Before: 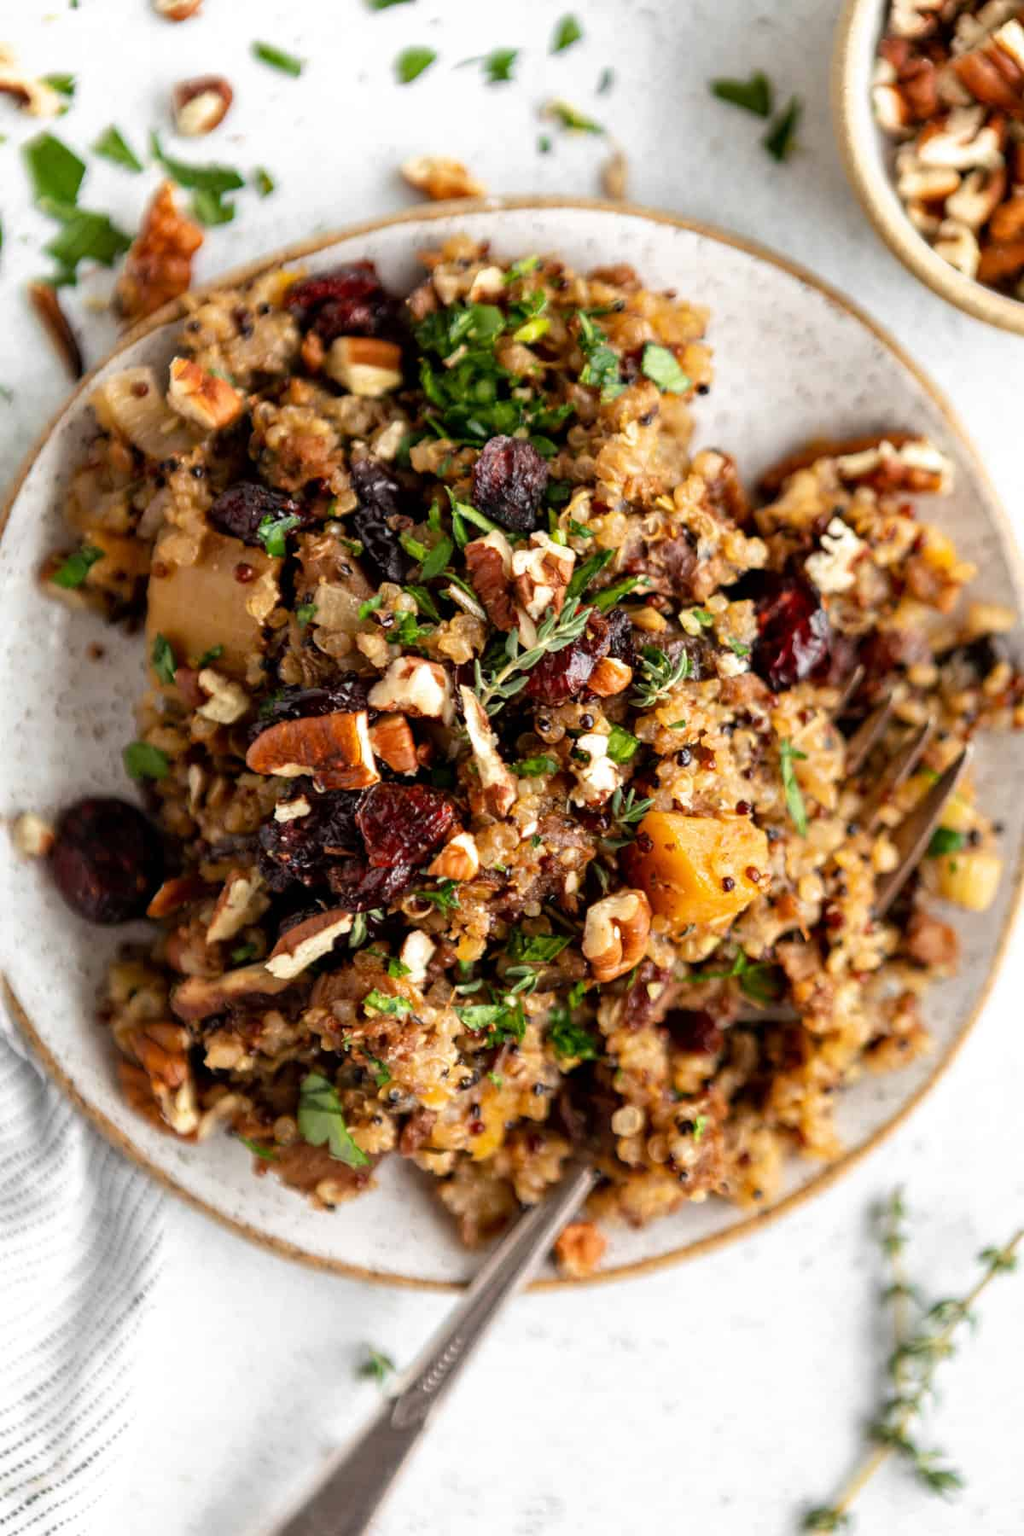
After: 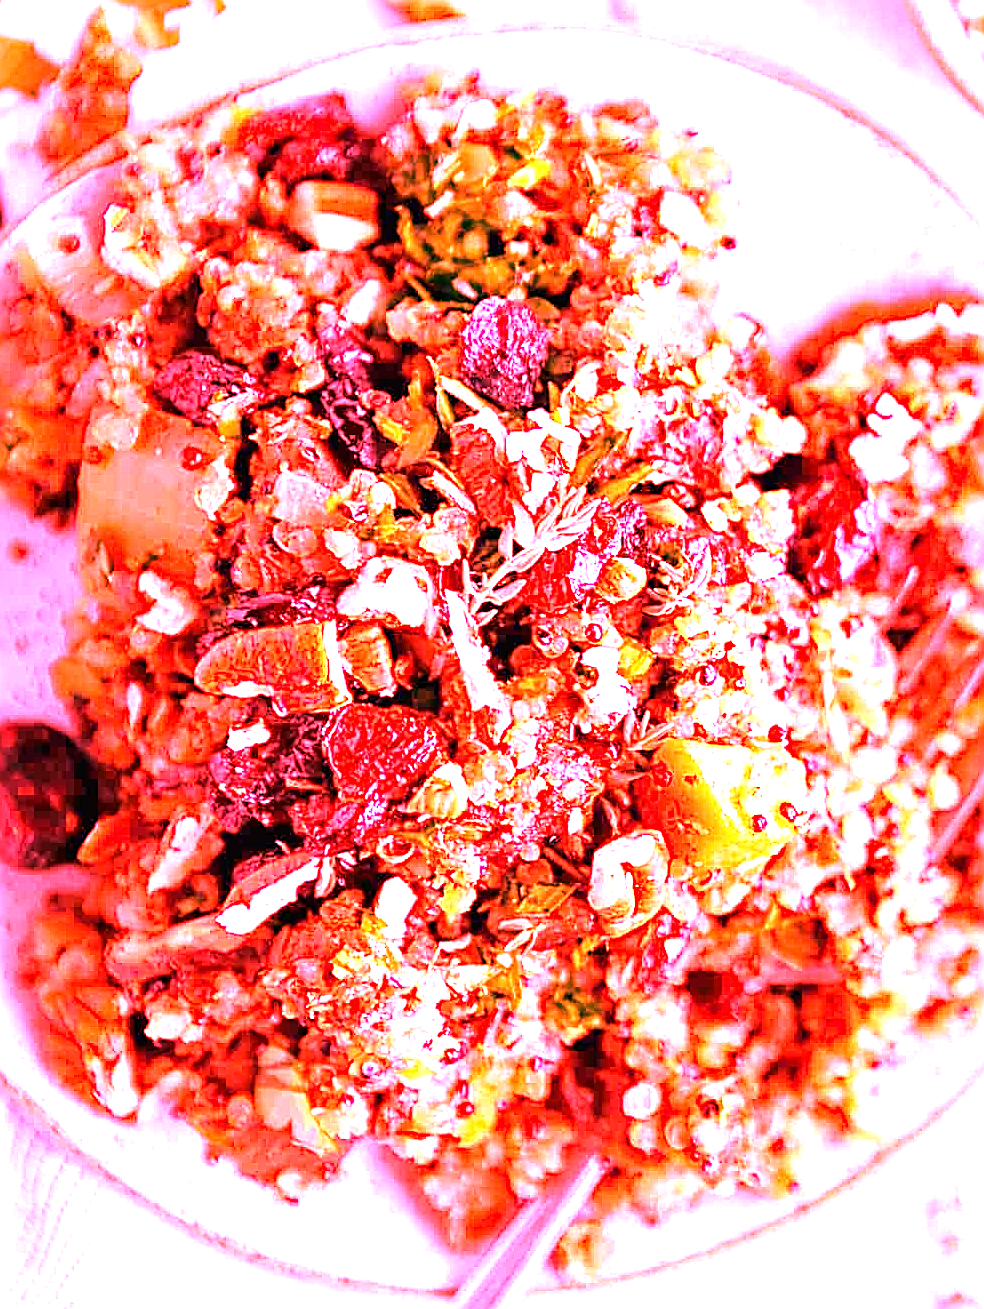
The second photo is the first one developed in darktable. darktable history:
exposure: black level correction 0, exposure 1.2 EV, compensate exposure bias true, compensate highlight preservation false
white balance: red 4.26, blue 1.802
sharpen: on, module defaults
crop: left 7.856%, top 11.836%, right 10.12%, bottom 15.387%
